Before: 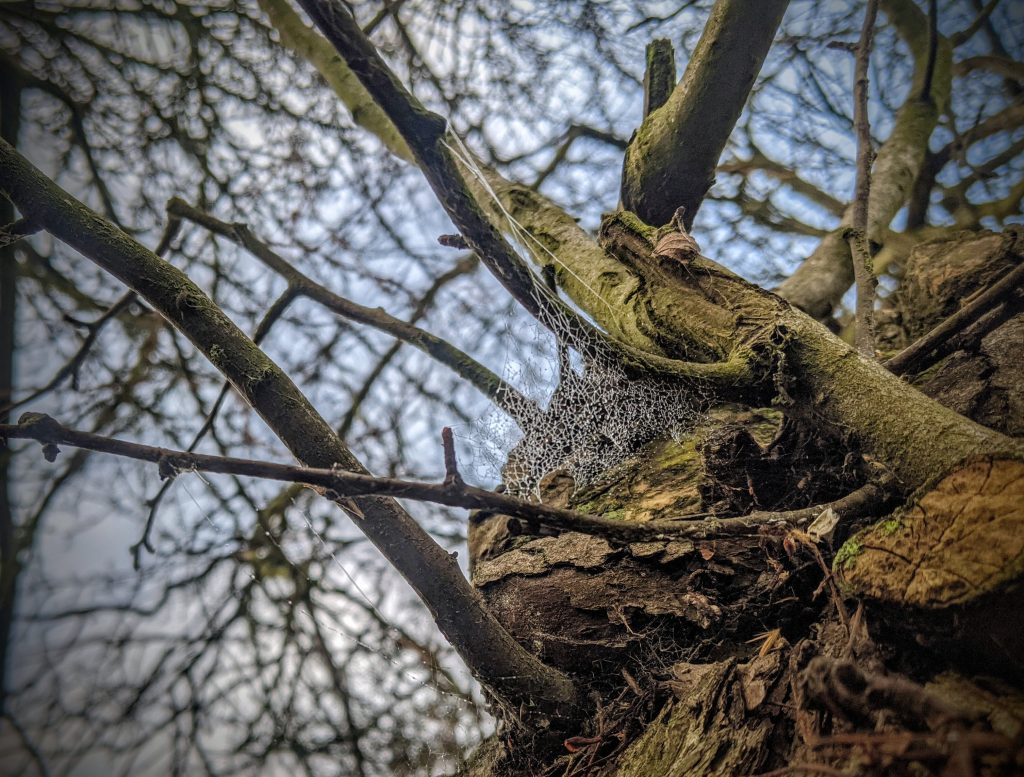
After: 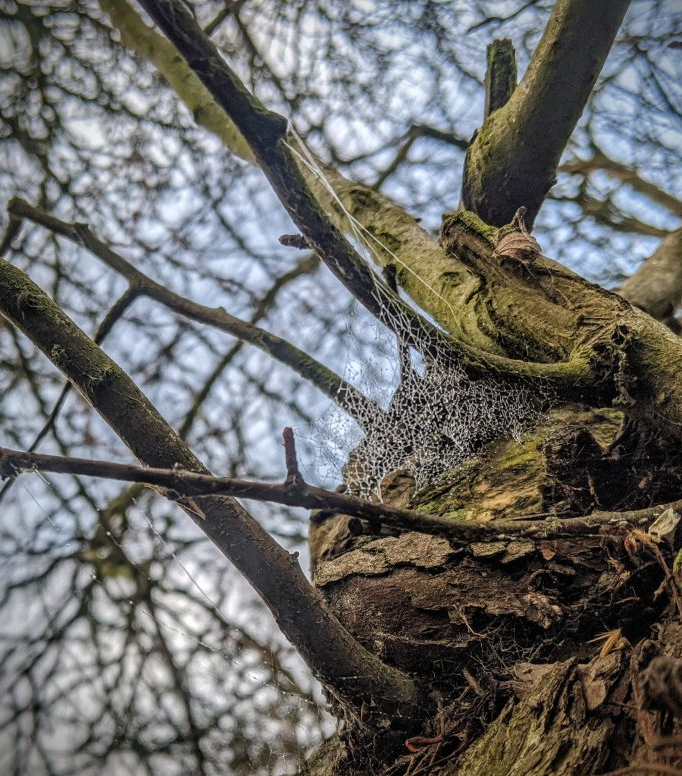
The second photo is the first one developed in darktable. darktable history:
crop and rotate: left 15.624%, right 17.756%
